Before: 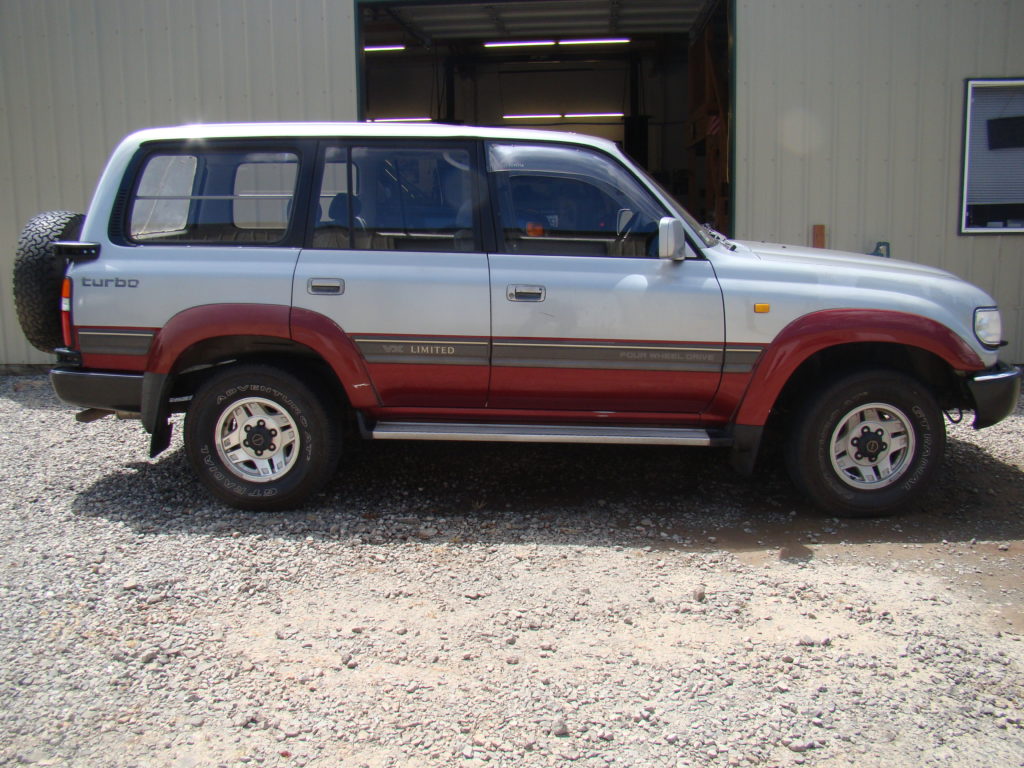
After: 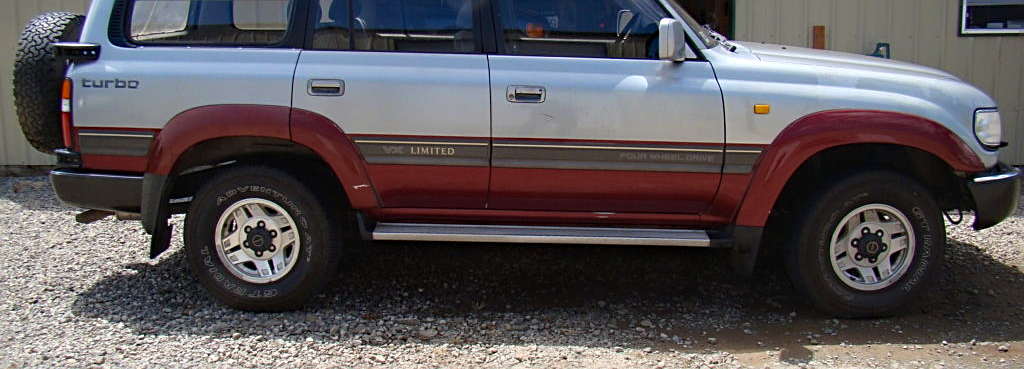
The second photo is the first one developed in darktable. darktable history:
crop and rotate: top 25.966%, bottom 25.985%
sharpen: on, module defaults
velvia: strength 6.4%
haze removal: compatibility mode true, adaptive false
color zones: curves: ch0 [(0.068, 0.464) (0.25, 0.5) (0.48, 0.508) (0.75, 0.536) (0.886, 0.476) (0.967, 0.456)]; ch1 [(0.066, 0.456) (0.25, 0.5) (0.616, 0.508) (0.746, 0.56) (0.934, 0.444)]
